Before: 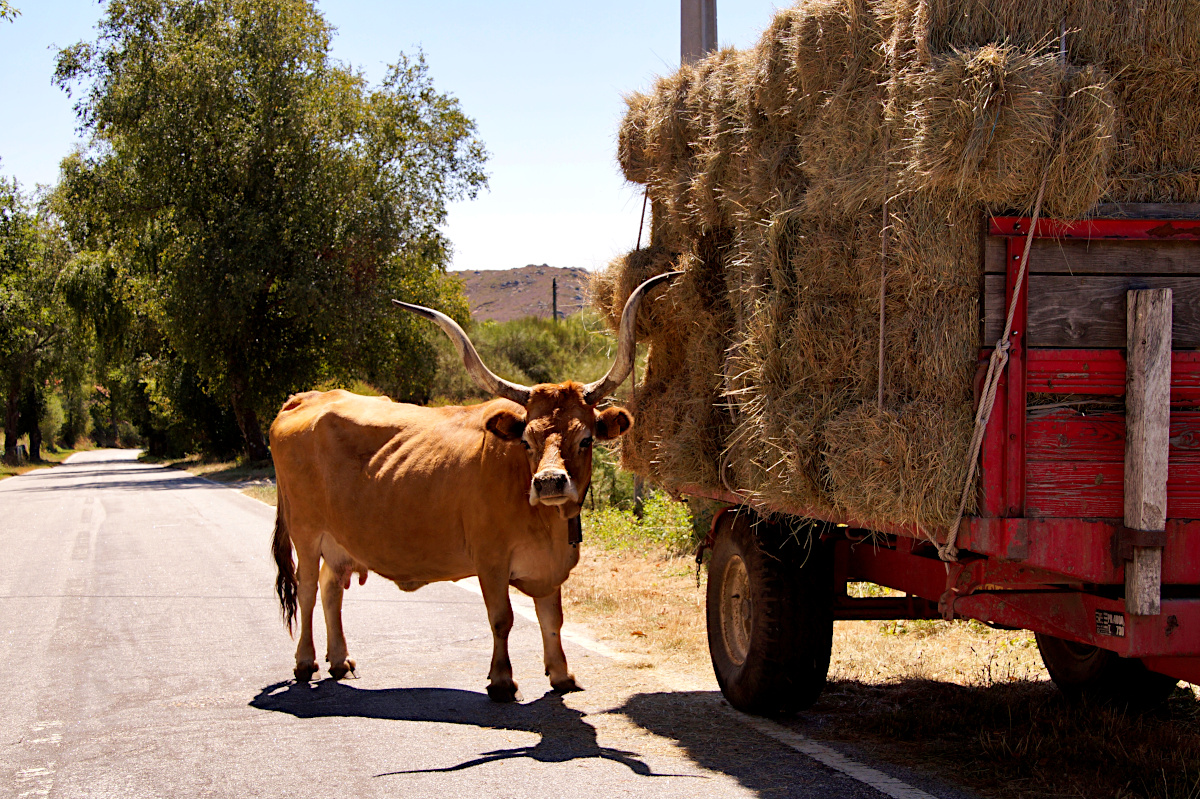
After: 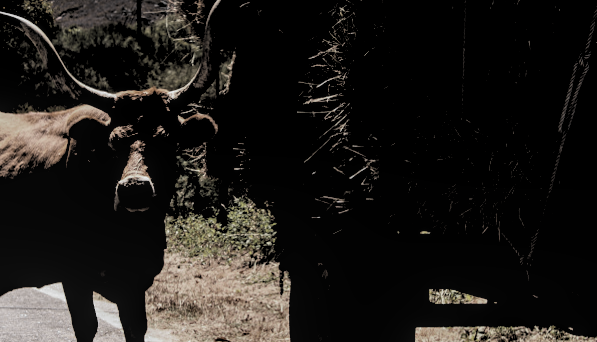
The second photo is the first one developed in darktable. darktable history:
local contrast: on, module defaults
tone curve: curves: ch0 [(0, 0.021) (0.049, 0.044) (0.152, 0.14) (0.328, 0.377) (0.473, 0.543) (0.641, 0.705) (0.868, 0.887) (1, 0.969)]; ch1 [(0, 0) (0.322, 0.328) (0.43, 0.425) (0.474, 0.466) (0.502, 0.503) (0.522, 0.526) (0.564, 0.591) (0.602, 0.632) (0.677, 0.701) (0.859, 0.885) (1, 1)]; ch2 [(0, 0) (0.33, 0.301) (0.447, 0.44) (0.487, 0.496) (0.502, 0.516) (0.535, 0.554) (0.565, 0.598) (0.618, 0.629) (1, 1)], color space Lab, independent channels, preserve colors none
crop: left 35.03%, top 36.625%, right 14.663%, bottom 20.057%
white balance: red 0.98, blue 1.034
levels: levels [0.514, 0.759, 1]
color zones: curves: ch0 [(0, 0.613) (0.01, 0.613) (0.245, 0.448) (0.498, 0.529) (0.642, 0.665) (0.879, 0.777) (0.99, 0.613)]; ch1 [(0, 0.035) (0.121, 0.189) (0.259, 0.197) (0.415, 0.061) (0.589, 0.022) (0.732, 0.022) (0.857, 0.026) (0.991, 0.053)]
contrast brightness saturation: contrast 0.04, saturation 0.16
rotate and perspective: rotation 0.174°, lens shift (vertical) 0.013, lens shift (horizontal) 0.019, shear 0.001, automatic cropping original format, crop left 0.007, crop right 0.991, crop top 0.016, crop bottom 0.997
